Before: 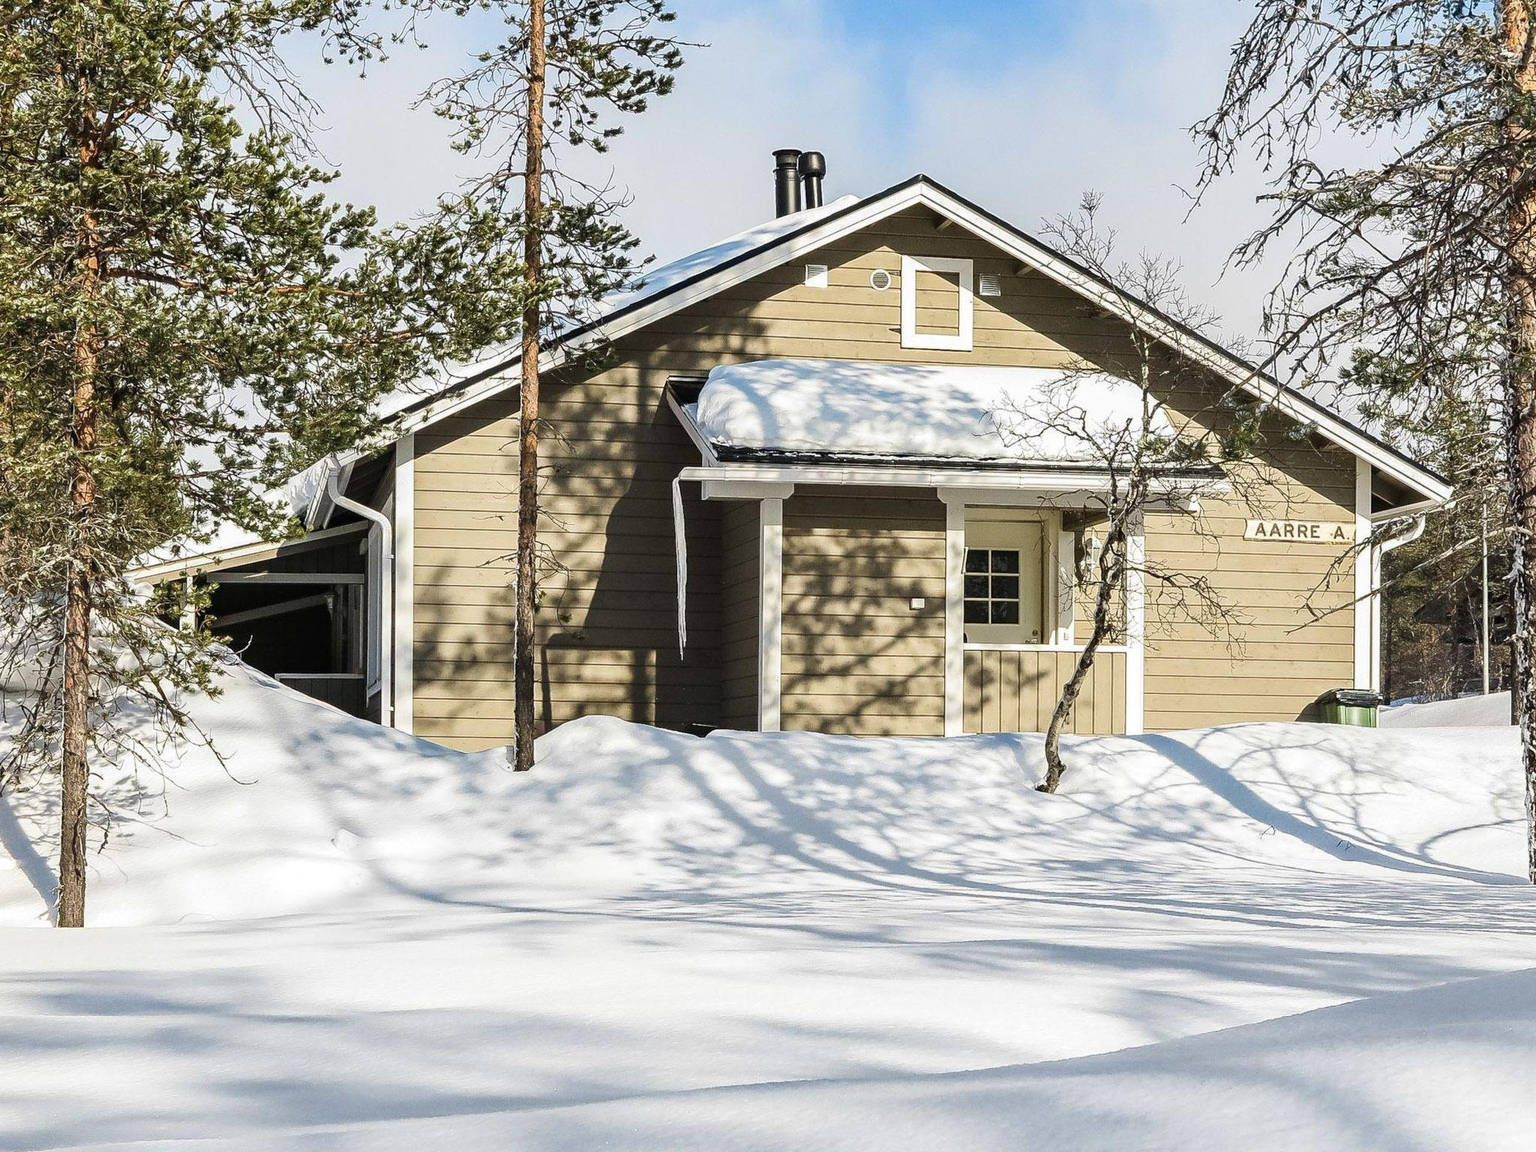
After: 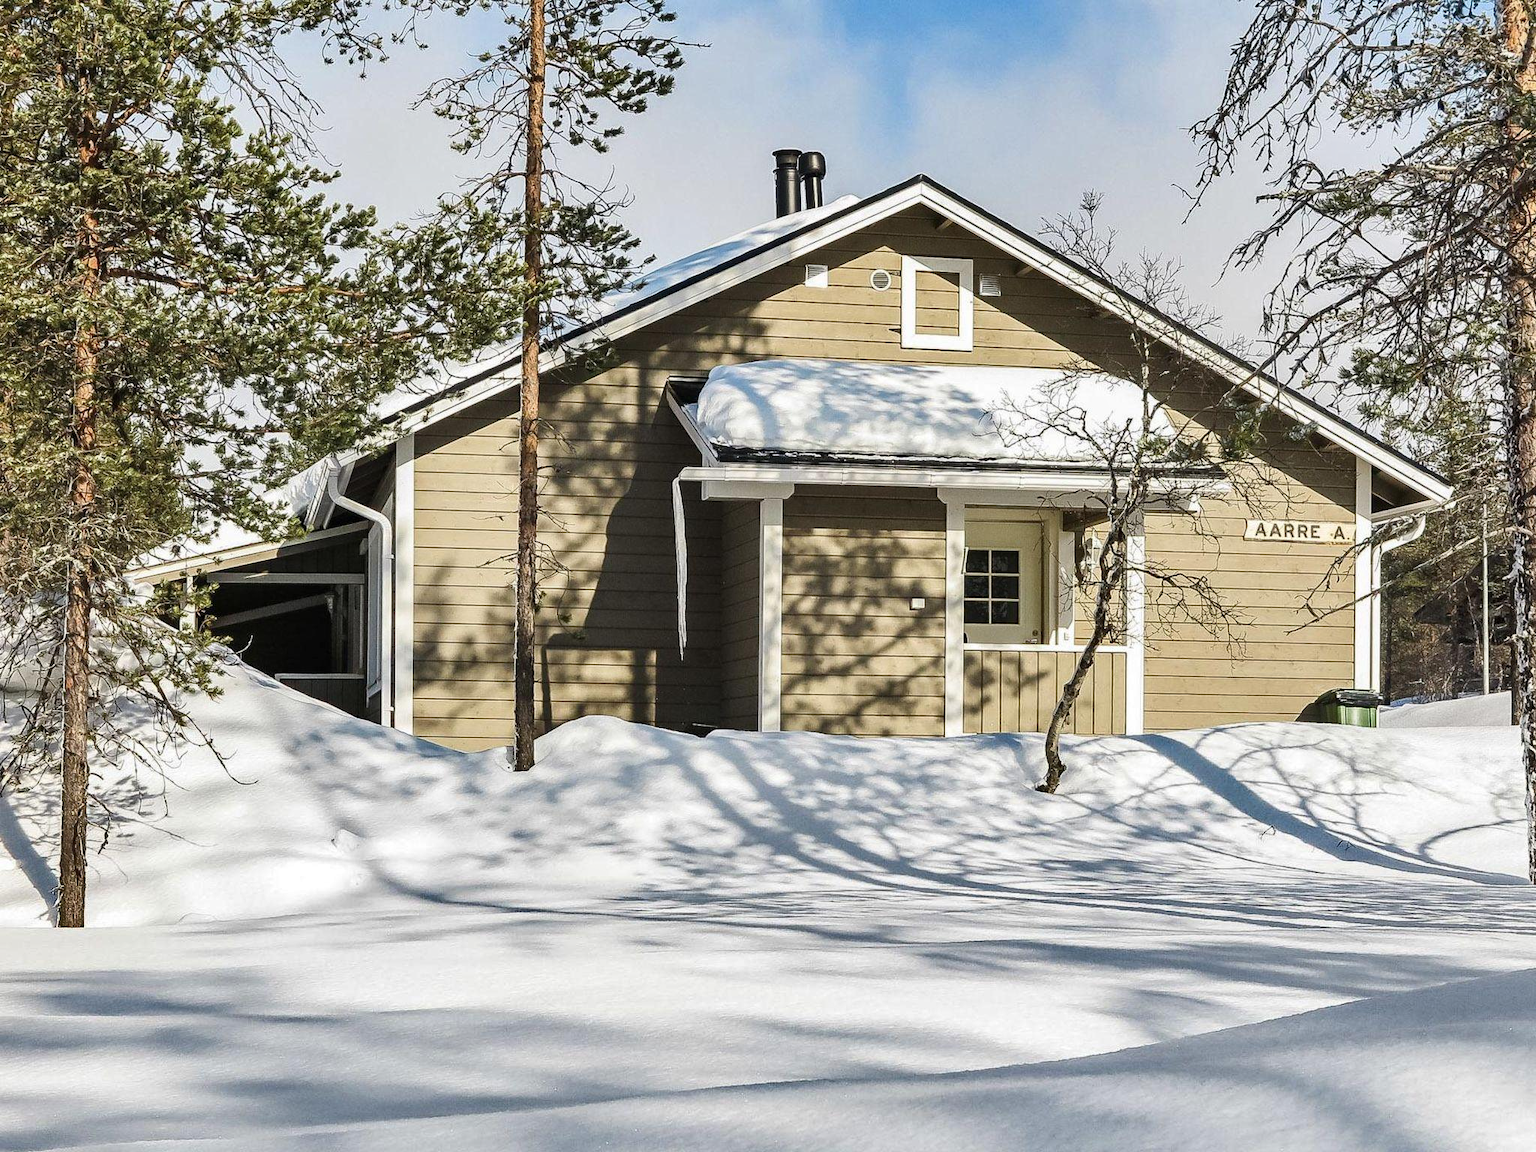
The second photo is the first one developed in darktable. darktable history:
shadows and highlights: highlights color adjustment 52.15%, soften with gaussian
